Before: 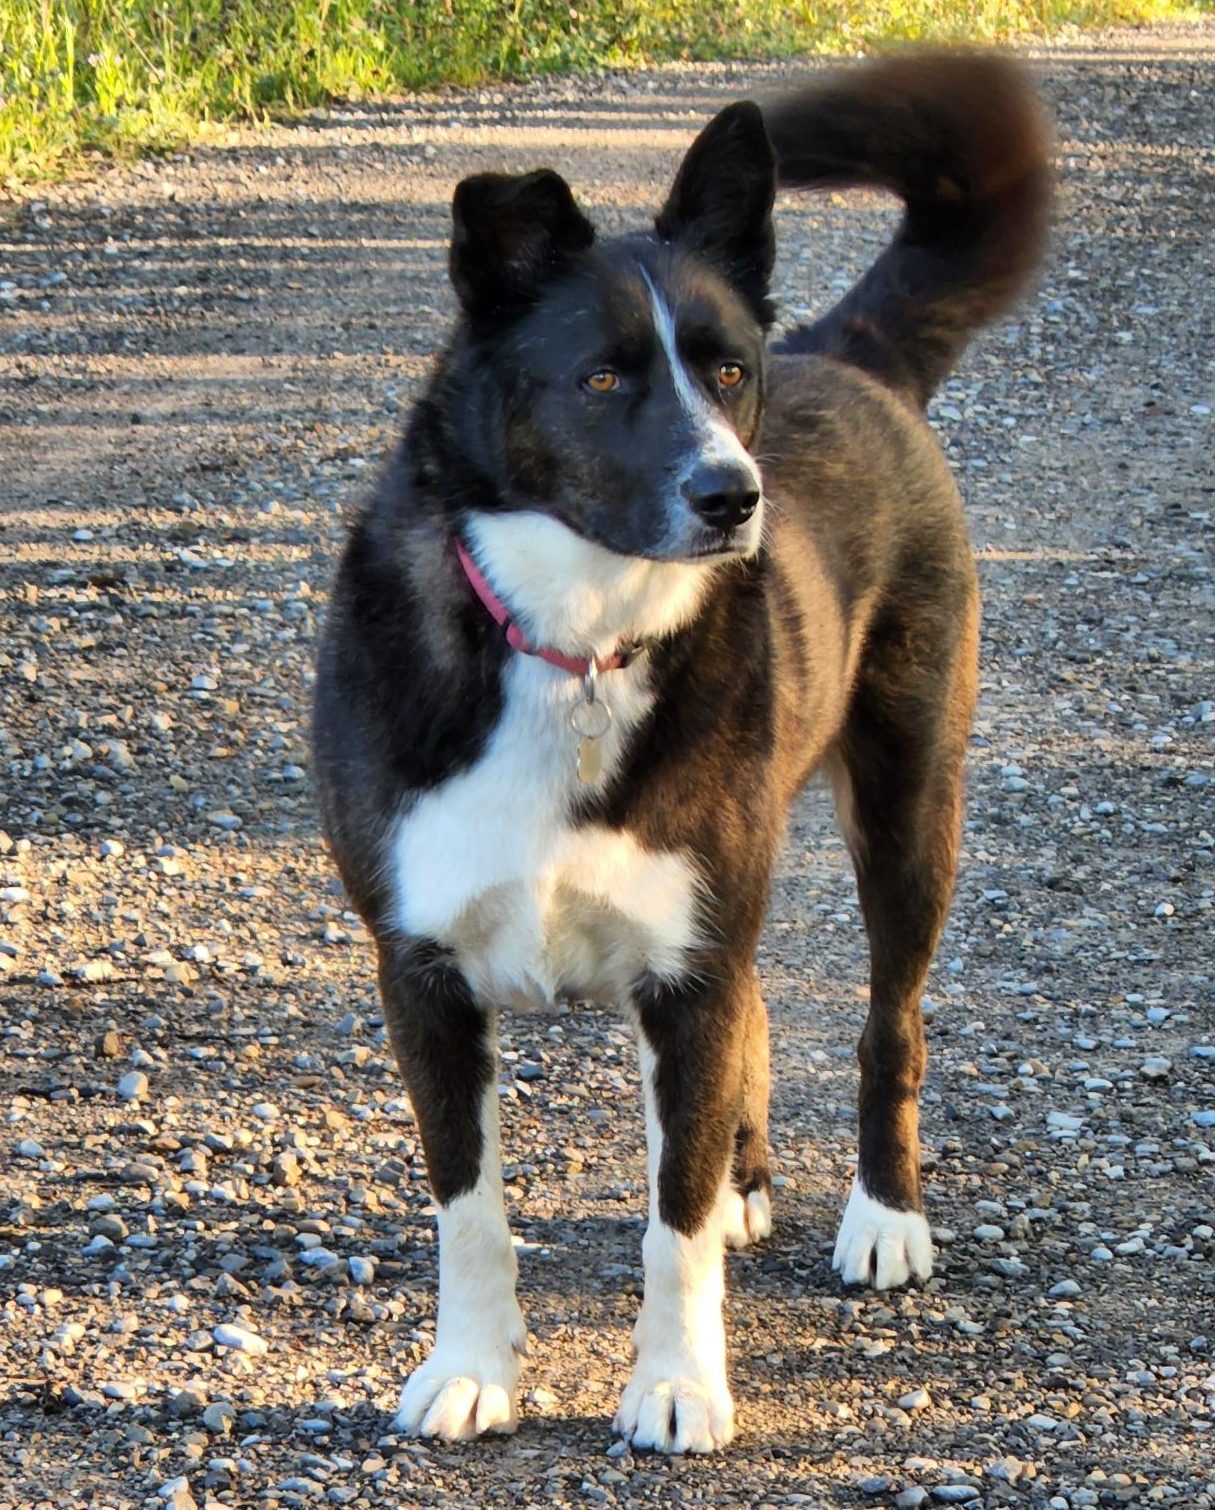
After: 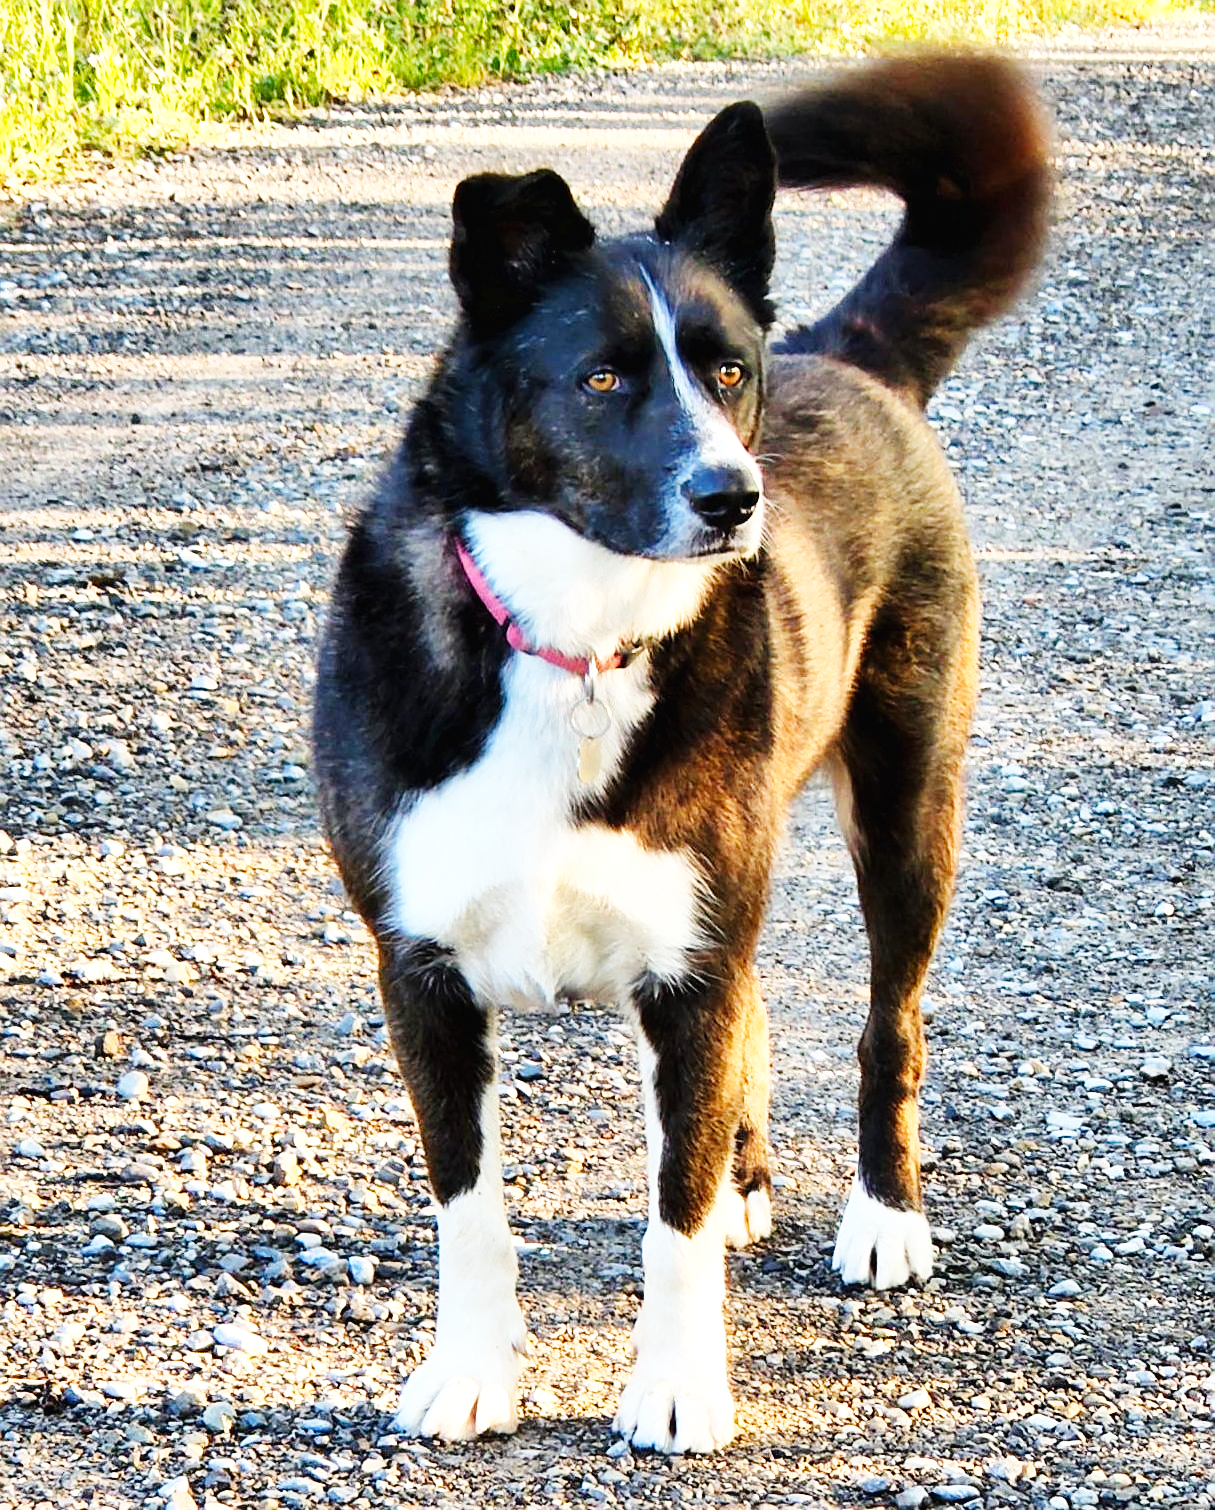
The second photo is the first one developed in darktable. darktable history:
base curve: curves: ch0 [(0, 0.003) (0.001, 0.002) (0.006, 0.004) (0.02, 0.022) (0.048, 0.086) (0.094, 0.234) (0.162, 0.431) (0.258, 0.629) (0.385, 0.8) (0.548, 0.918) (0.751, 0.988) (1, 1)], preserve colors none
contrast brightness saturation: contrast 0.04, saturation 0.07
sharpen: on, module defaults
